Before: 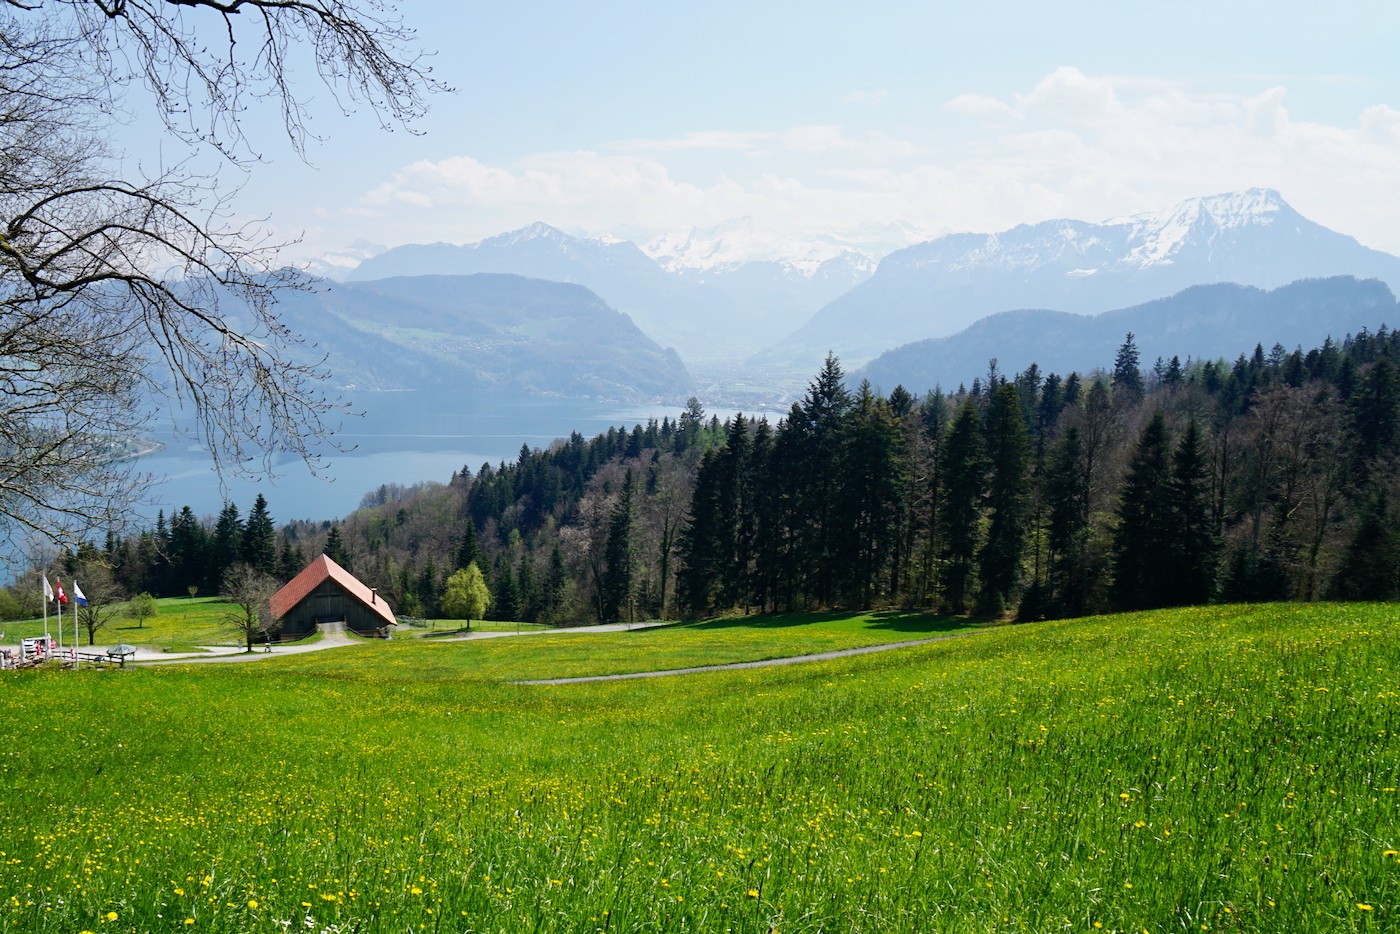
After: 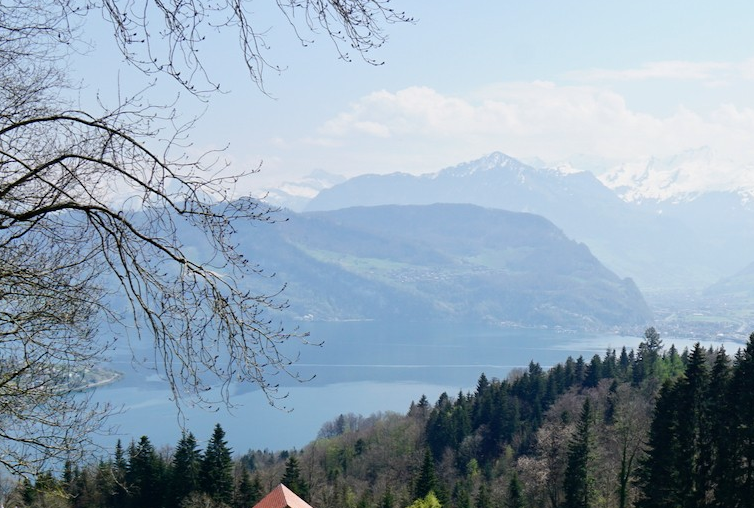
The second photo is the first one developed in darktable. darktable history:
crop and rotate: left 3.028%, top 7.541%, right 43.072%, bottom 38.019%
